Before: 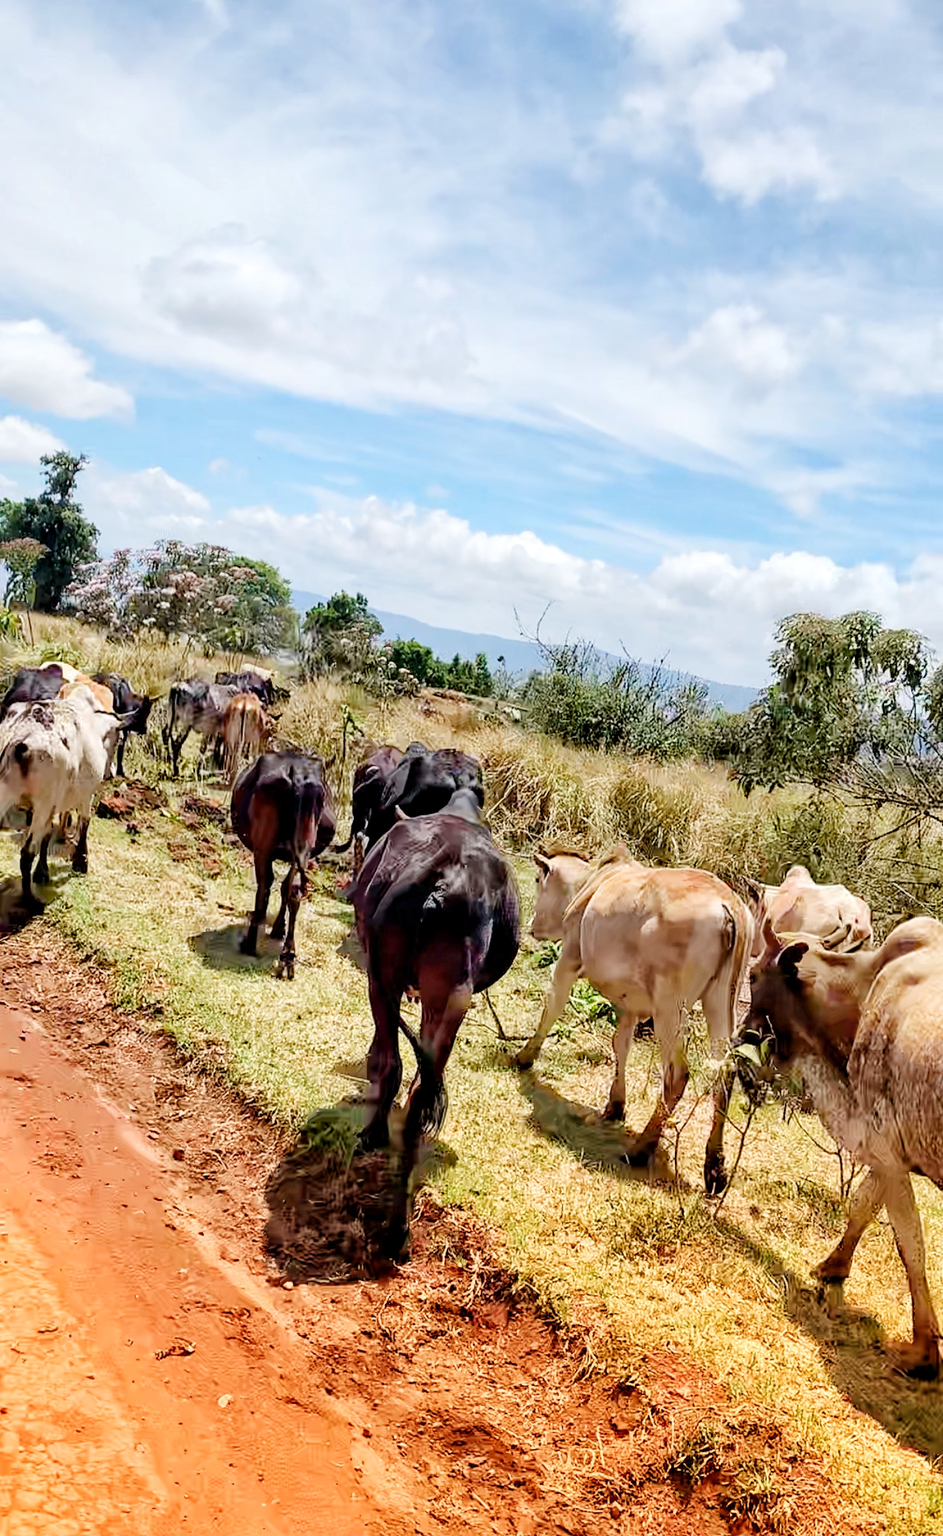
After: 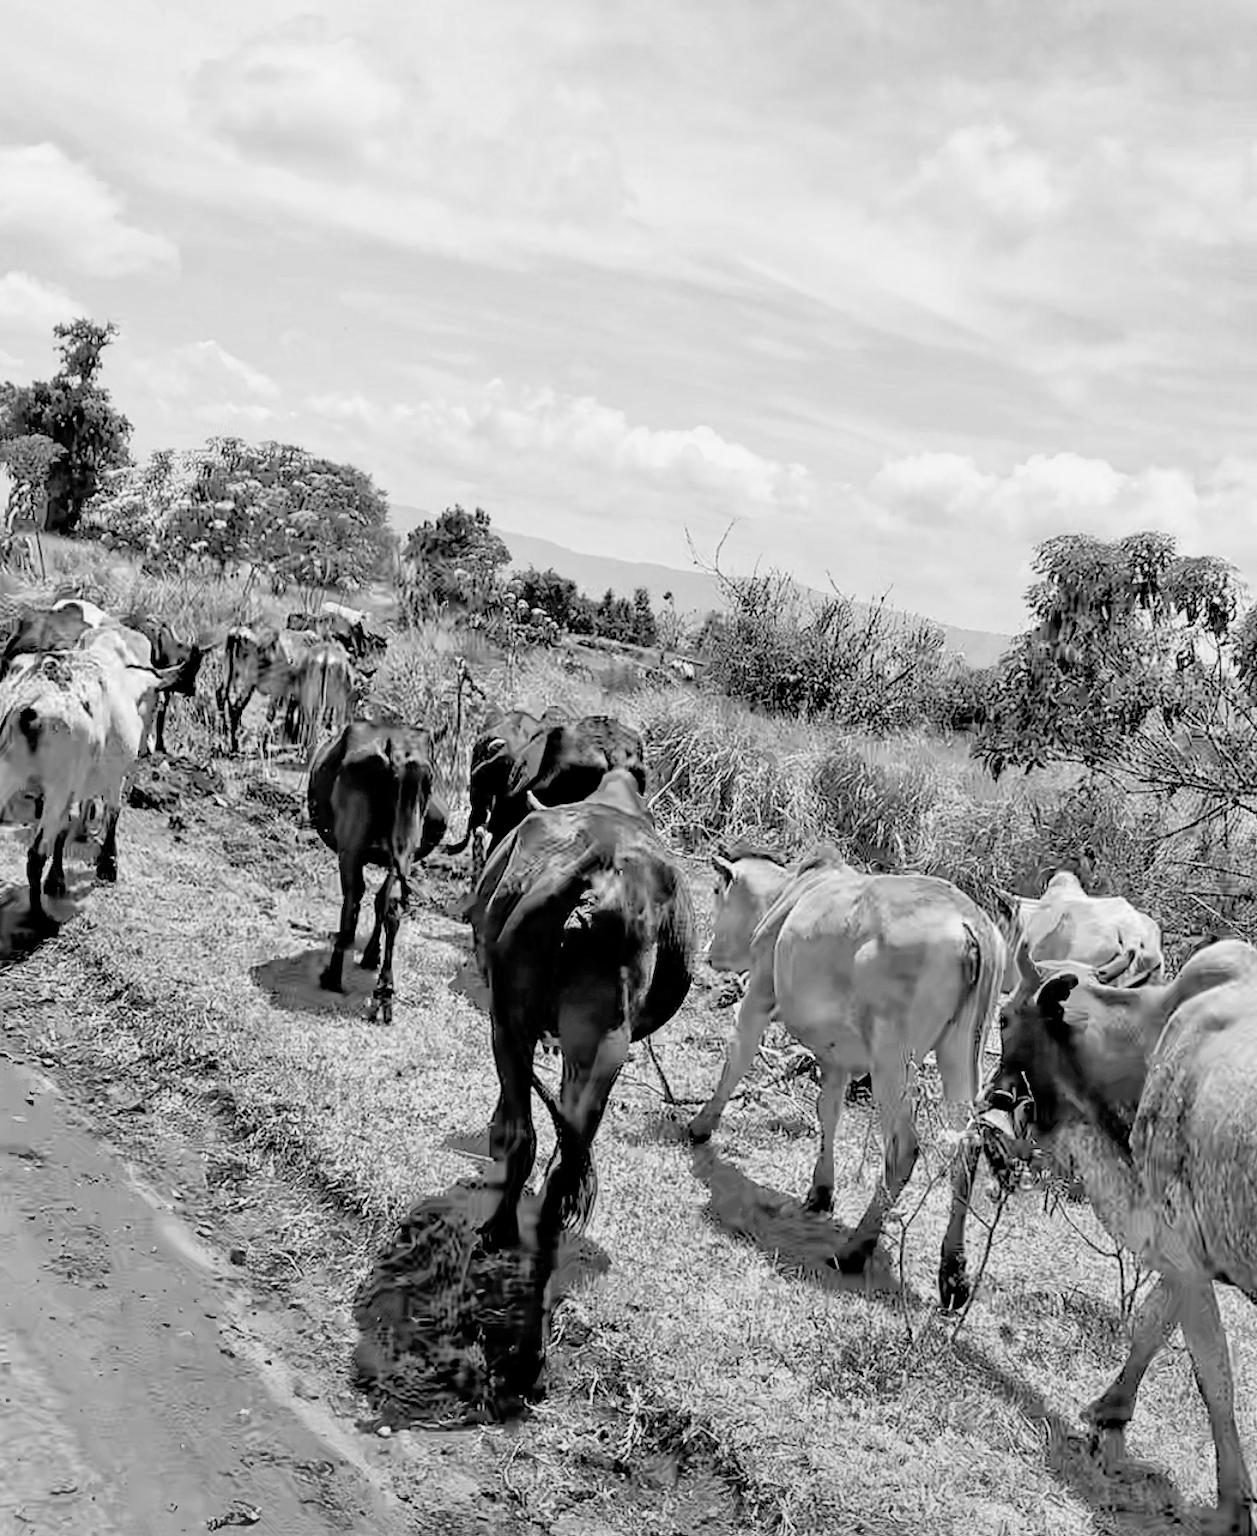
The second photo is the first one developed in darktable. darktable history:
crop: top 13.819%, bottom 11.169%
color calibration: output gray [0.253, 0.26, 0.487, 0], gray › normalize channels true, illuminant same as pipeline (D50), adaptation XYZ, x 0.346, y 0.359, gamut compression 0
tone equalizer: -7 EV 0.15 EV, -6 EV 0.6 EV, -5 EV 1.15 EV, -4 EV 1.33 EV, -3 EV 1.15 EV, -2 EV 0.6 EV, -1 EV 0.15 EV, mask exposure compensation -0.5 EV
